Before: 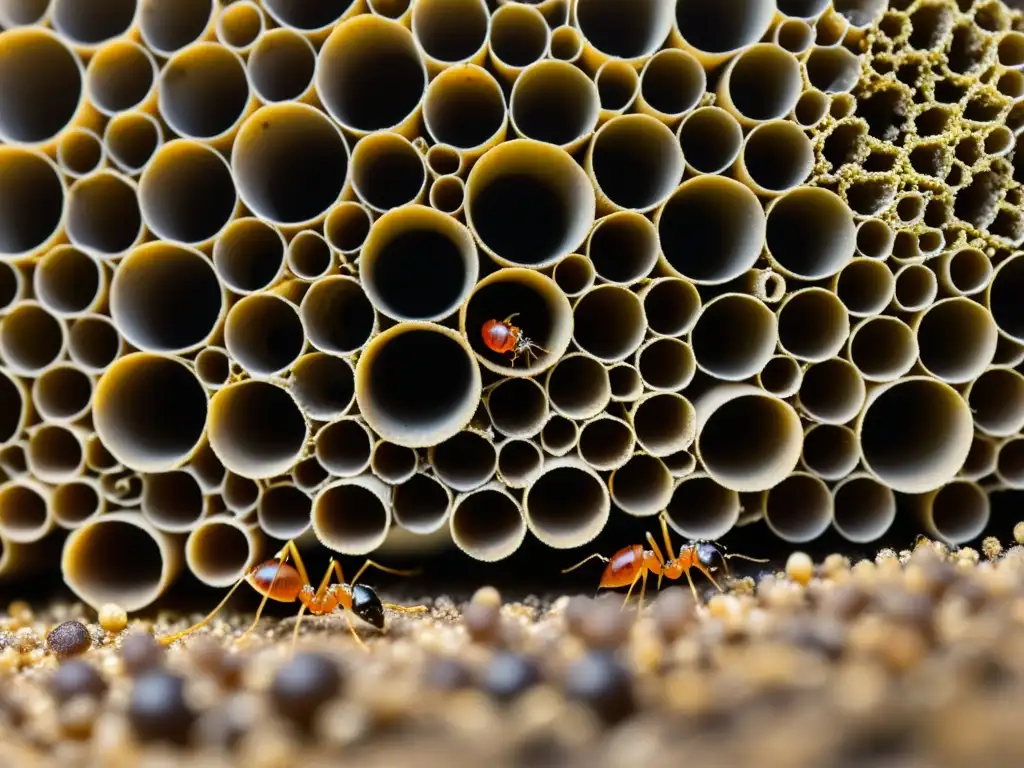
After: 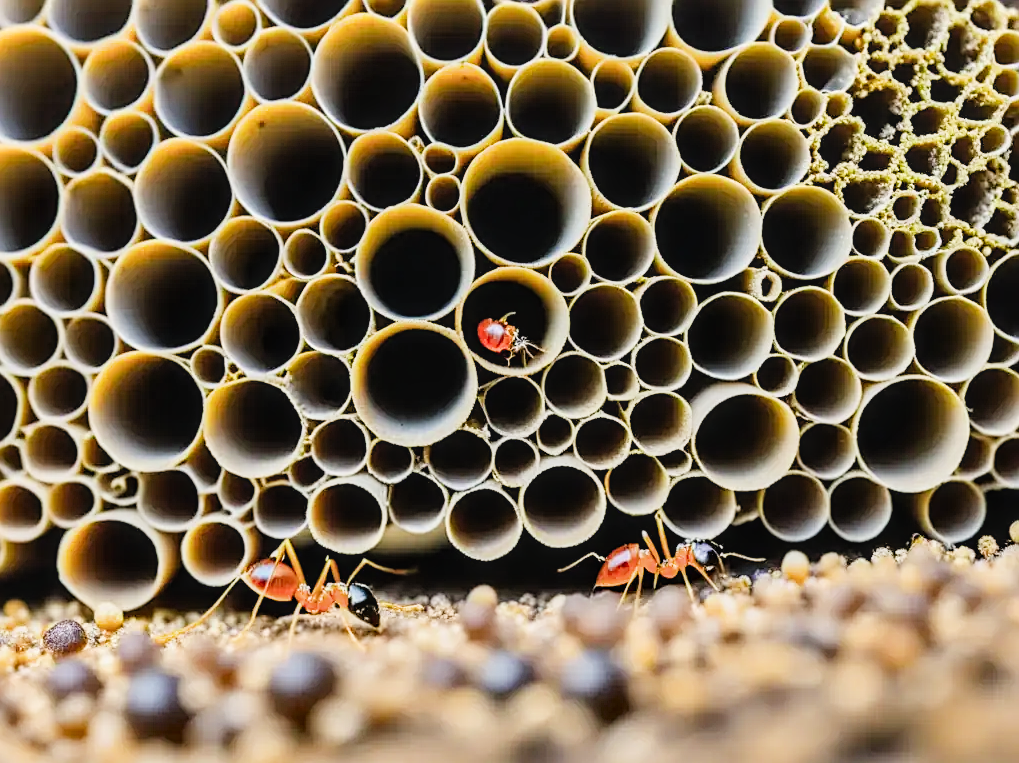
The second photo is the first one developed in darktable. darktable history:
sharpen: on, module defaults
local contrast: on, module defaults
exposure: black level correction 0, exposure 1.374 EV, compensate highlight preservation false
crop and rotate: left 0.452%, top 0.247%, bottom 0.323%
filmic rgb: black relative exposure -7.65 EV, white relative exposure 4.56 EV, threshold 2.98 EV, hardness 3.61, enable highlight reconstruction true
